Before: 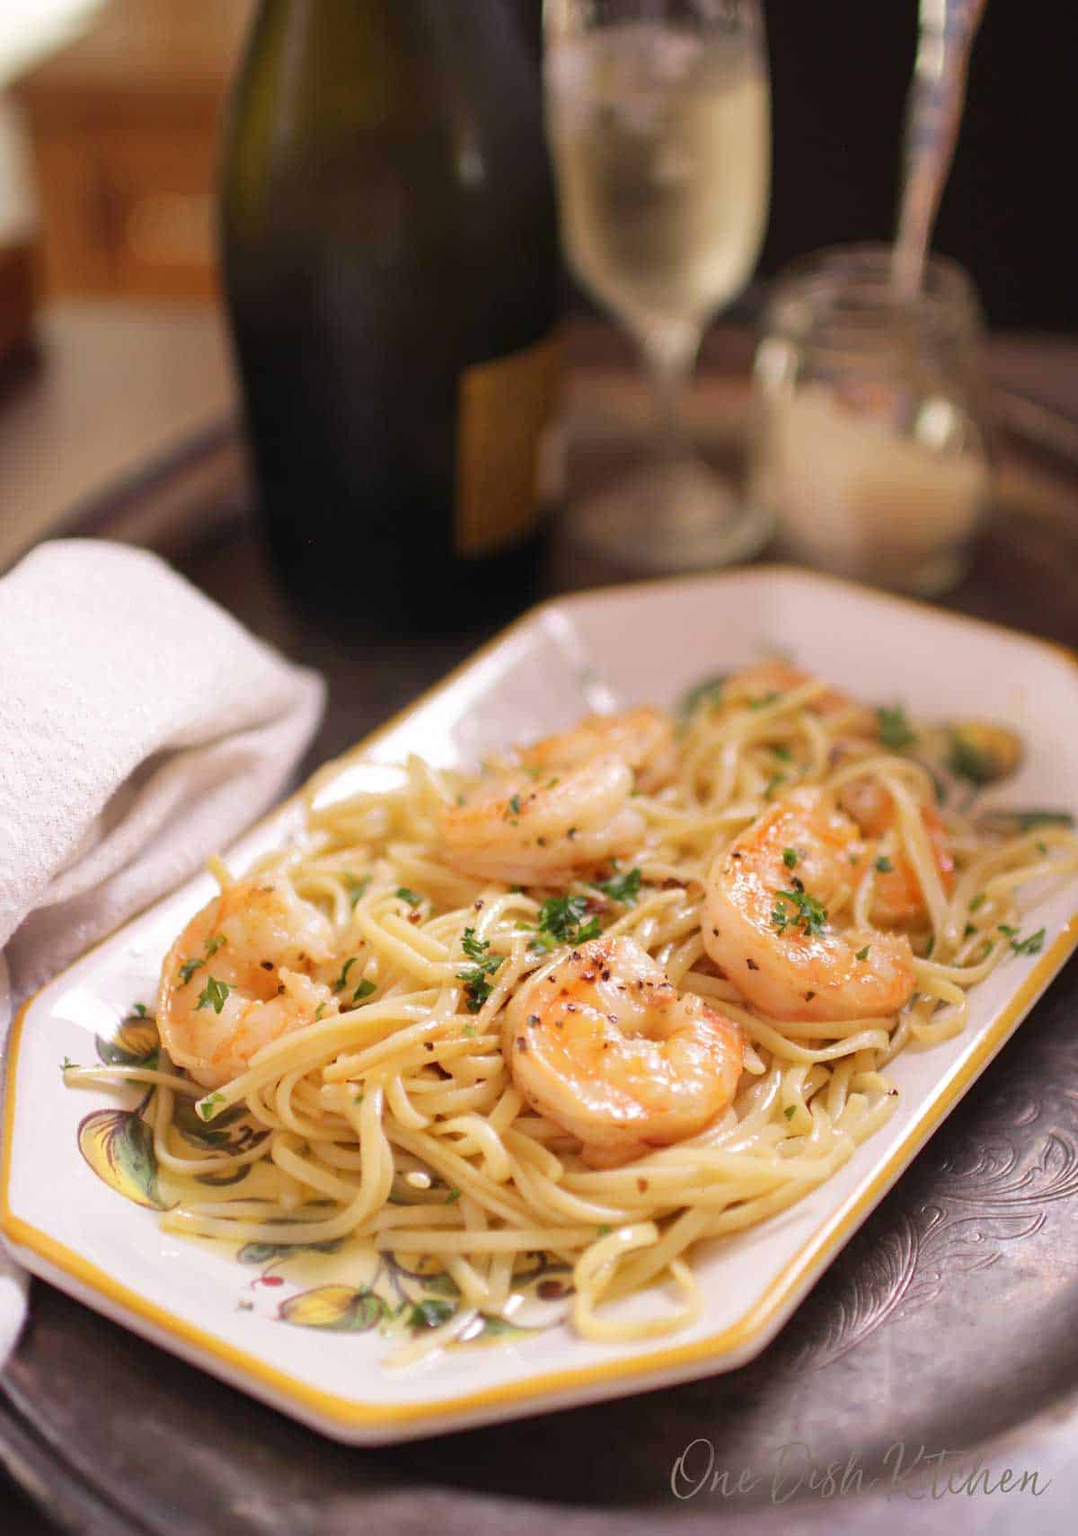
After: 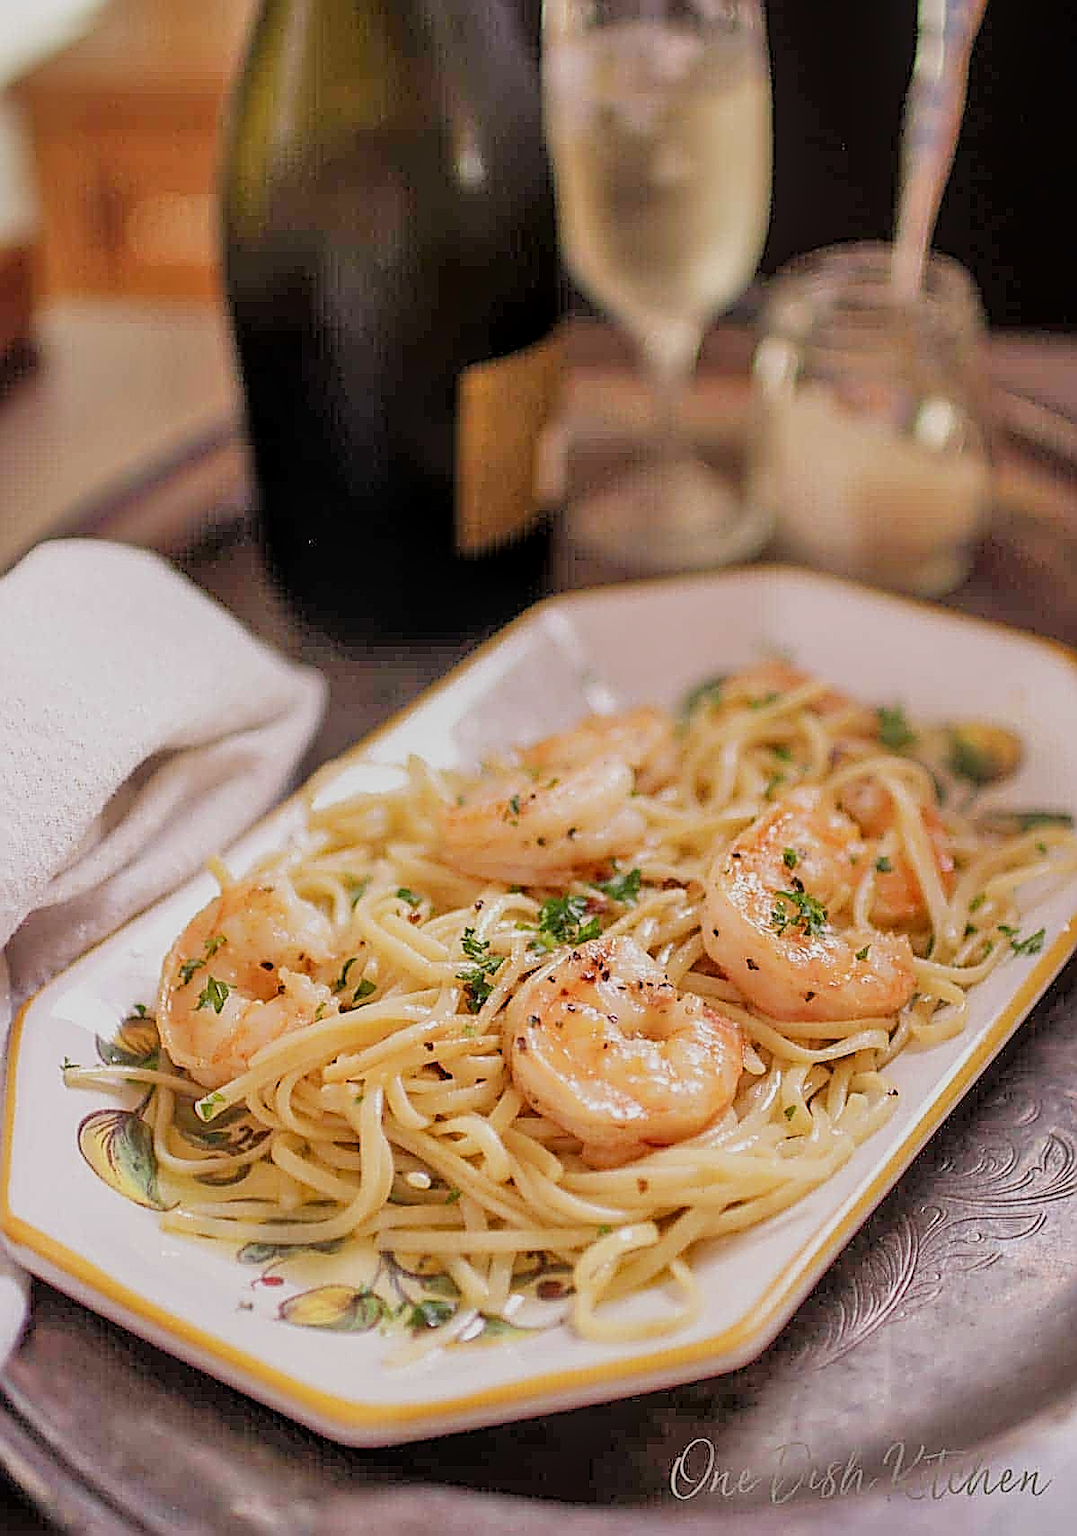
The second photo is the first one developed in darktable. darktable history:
tone equalizer: -7 EV 0.158 EV, -6 EV 0.603 EV, -5 EV 1.17 EV, -4 EV 1.3 EV, -3 EV 1.17 EV, -2 EV 0.6 EV, -1 EV 0.152 EV
exposure: compensate highlight preservation false
local contrast: on, module defaults
sharpen: amount 1.997
filmic rgb: black relative exposure -7.65 EV, white relative exposure 4.56 EV, threshold 2.94 EV, hardness 3.61, enable highlight reconstruction true
